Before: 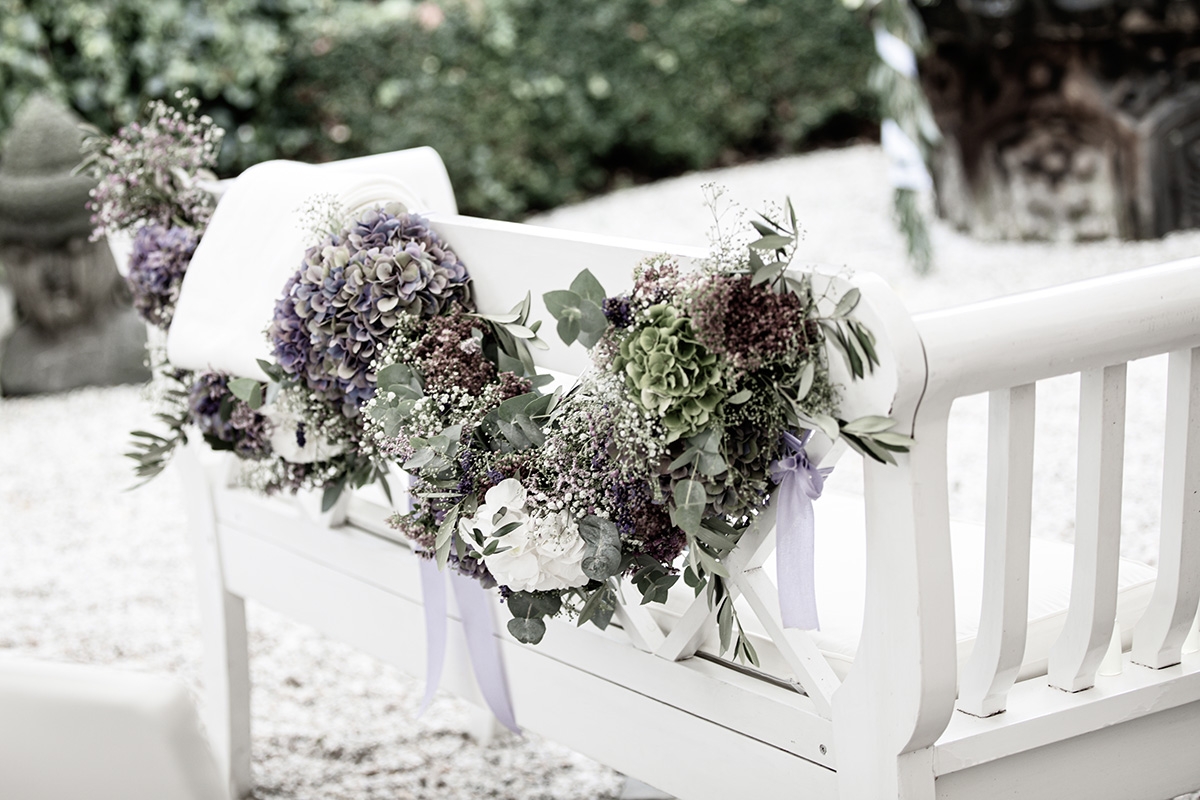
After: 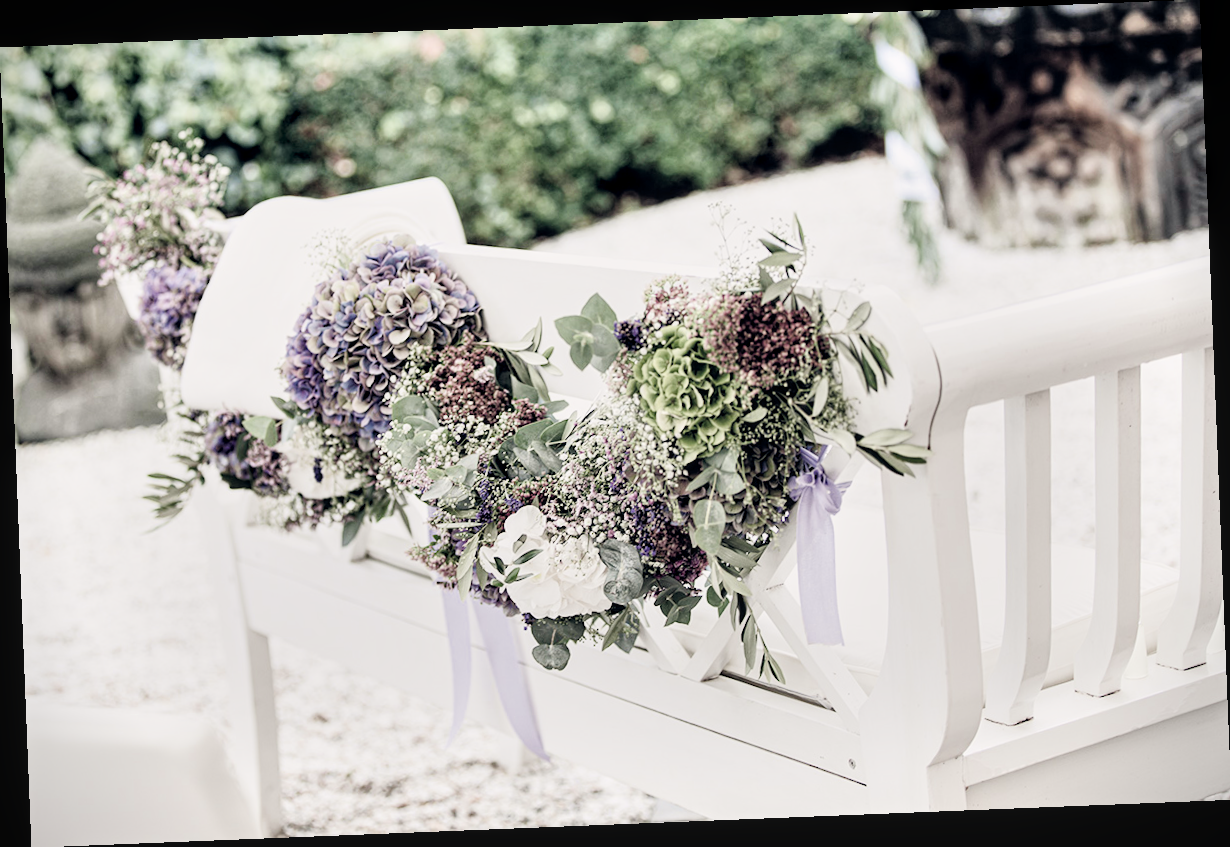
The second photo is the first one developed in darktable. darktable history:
color balance rgb: shadows lift › hue 87.51°, highlights gain › chroma 0.68%, highlights gain › hue 55.1°, global offset › chroma 0.13%, global offset › hue 253.66°, linear chroma grading › global chroma 0.5%, perceptual saturation grading › global saturation 16.38%
exposure: black level correction 0, exposure 1.379 EV, compensate exposure bias true, compensate highlight preservation false
vignetting: fall-off start 91.19%
local contrast: highlights 99%, shadows 86%, detail 160%, midtone range 0.2
shadows and highlights: soften with gaussian
filmic rgb: black relative exposure -6.98 EV, white relative exposure 5.63 EV, hardness 2.86
rotate and perspective: rotation -2.29°, automatic cropping off
